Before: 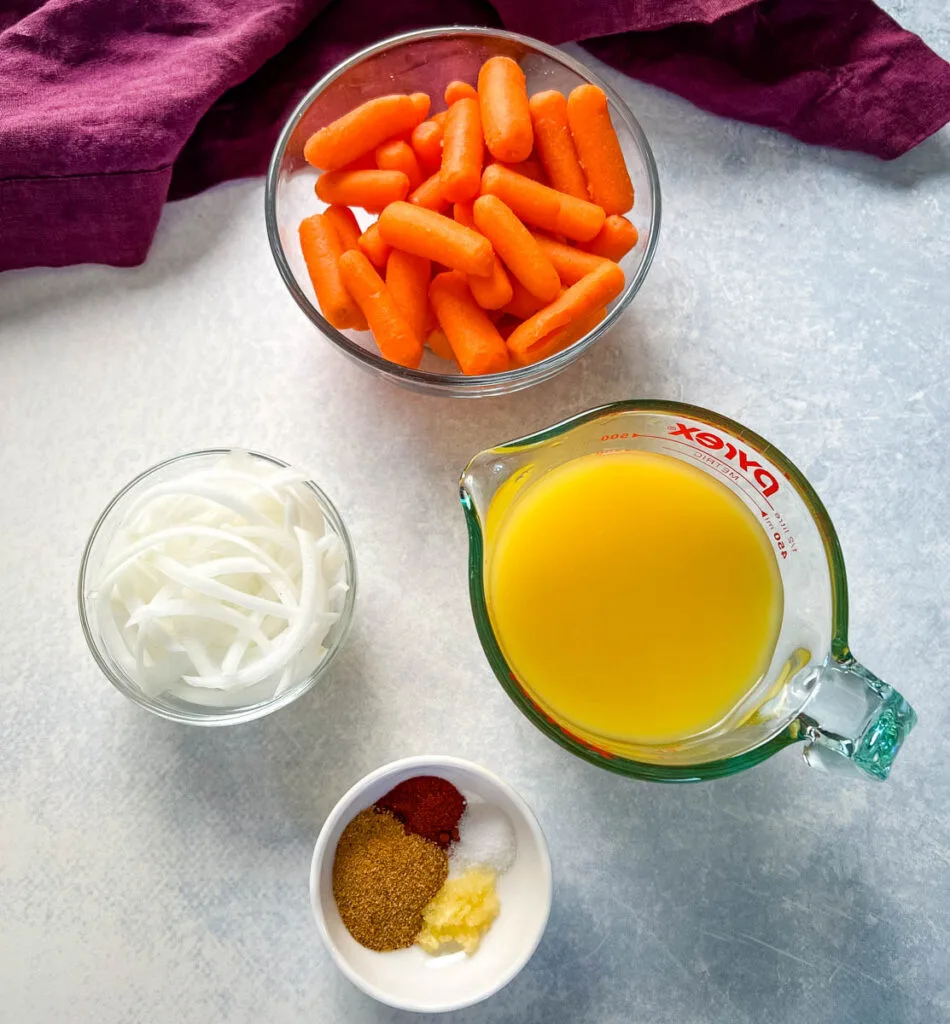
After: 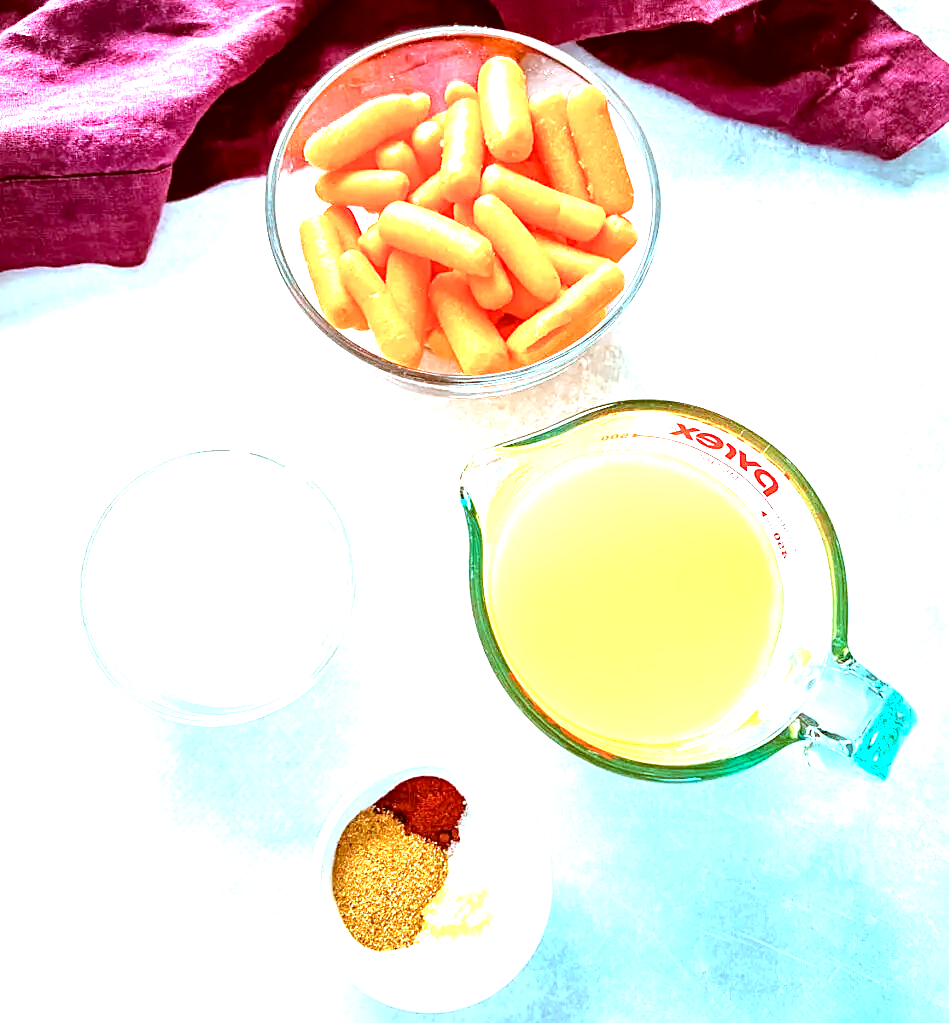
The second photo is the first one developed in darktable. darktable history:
tone equalizer: -8 EV -1.07 EV, -7 EV -0.995 EV, -6 EV -0.872 EV, -5 EV -0.601 EV, -3 EV 0.563 EV, -2 EV 0.879 EV, -1 EV 0.994 EV, +0 EV 1.08 EV
sharpen: on, module defaults
crop: left 0.034%
color correction: highlights a* -14.17, highlights b* -16.56, shadows a* 10.4, shadows b* 29.88
exposure: black level correction 0, exposure 1.199 EV, compensate highlight preservation false
